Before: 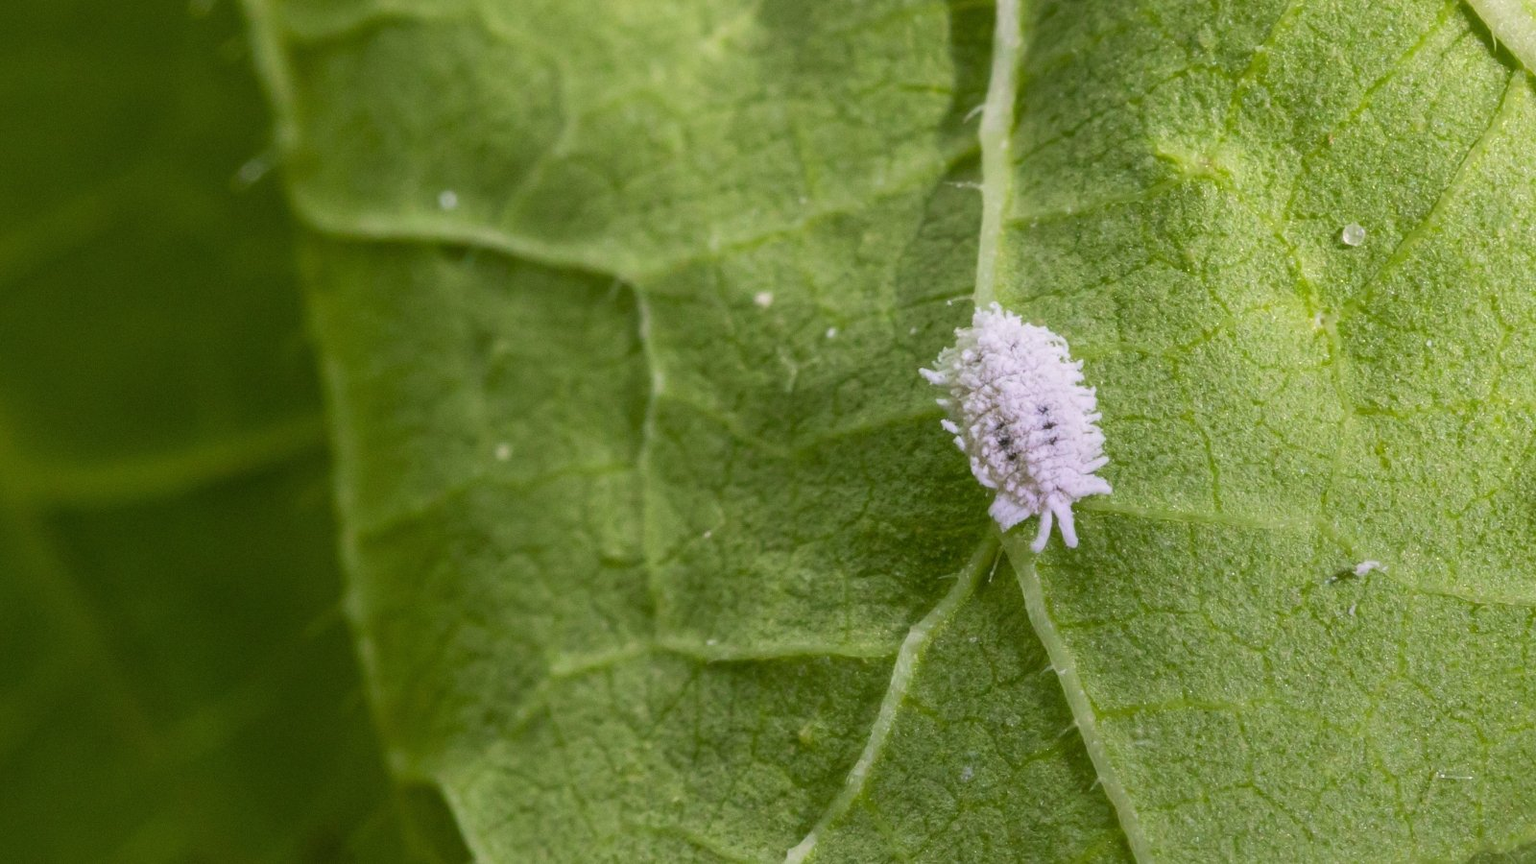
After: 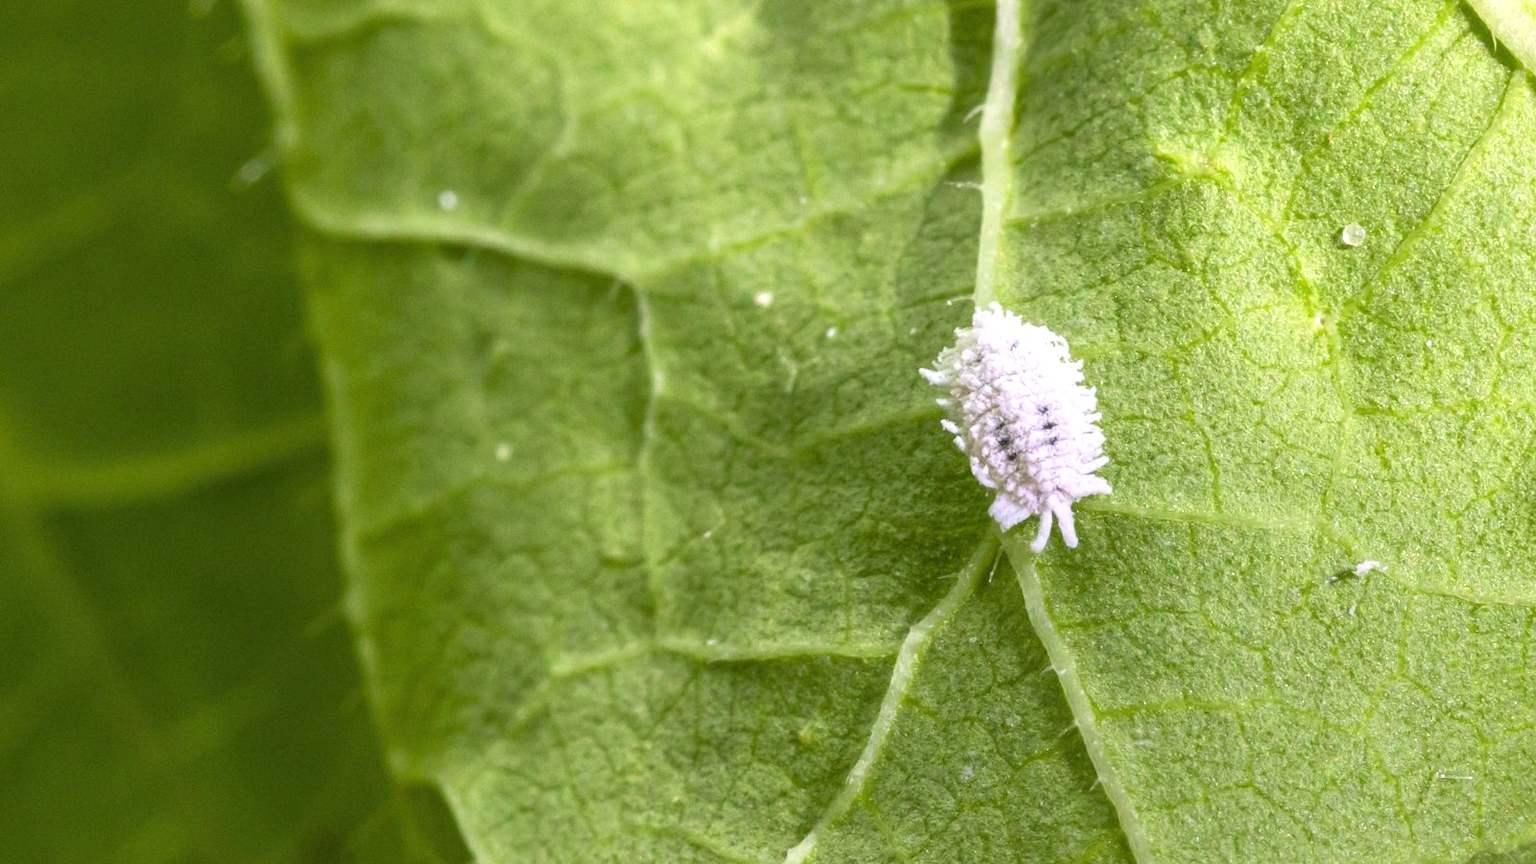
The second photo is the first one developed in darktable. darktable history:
exposure: black level correction 0, exposure 0.7 EV, compensate exposure bias true, compensate highlight preservation false
tone equalizer: on, module defaults
